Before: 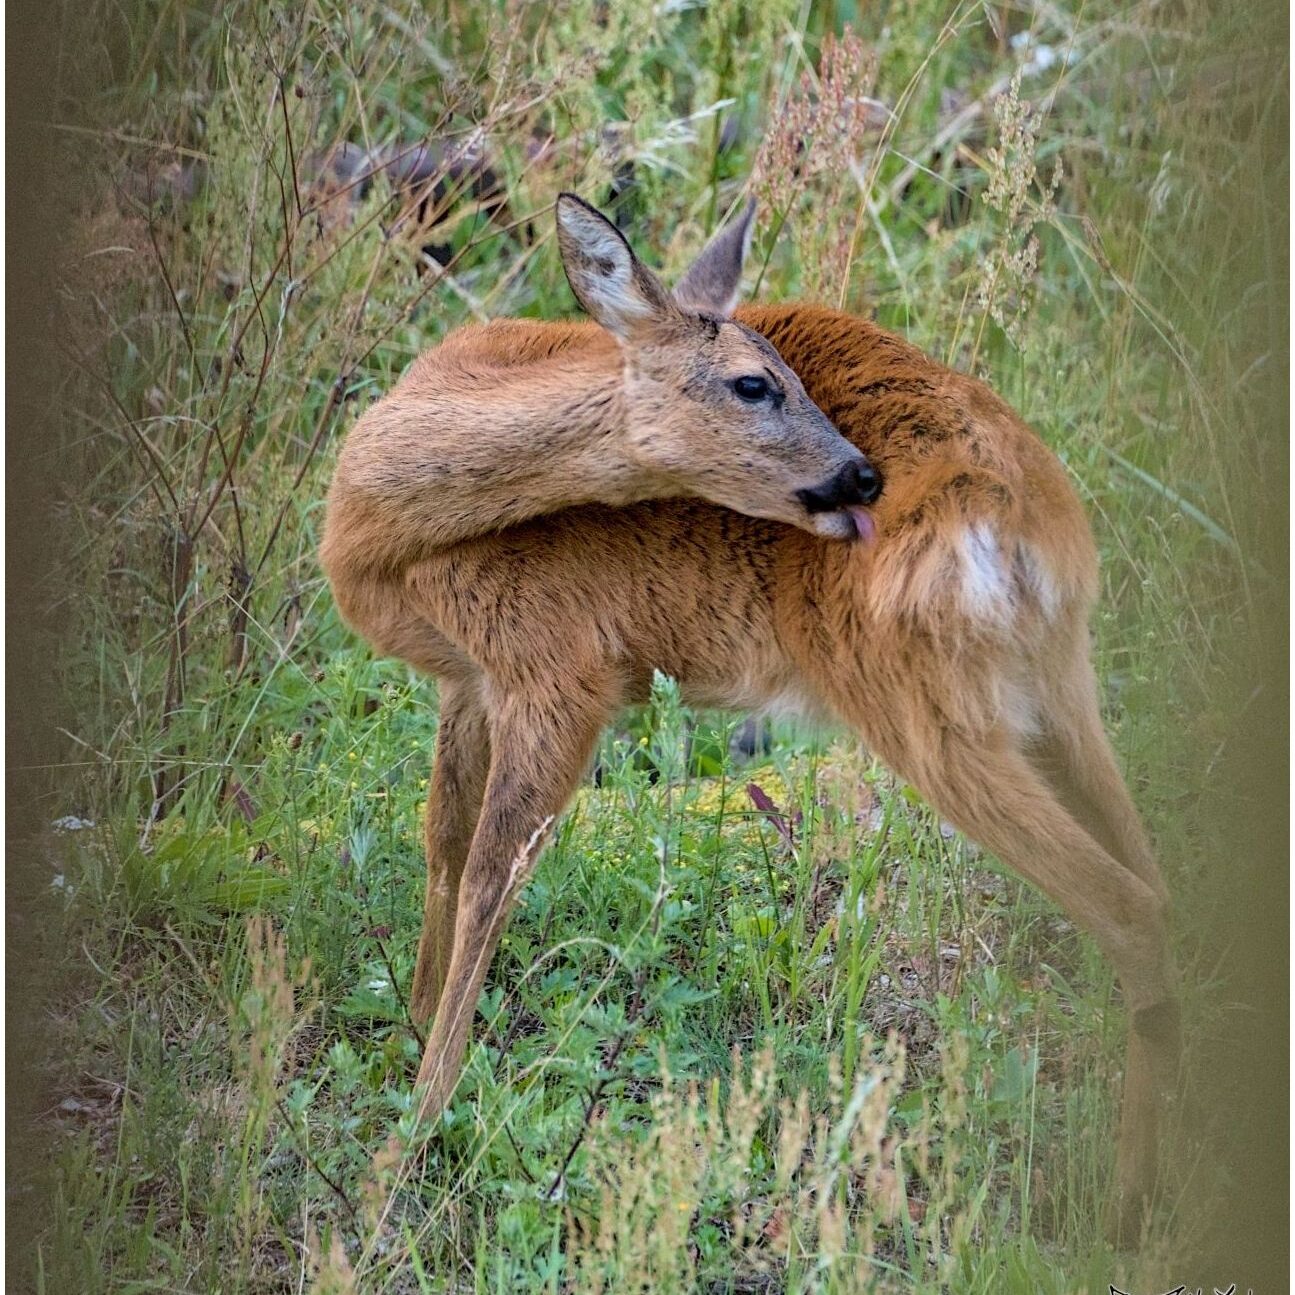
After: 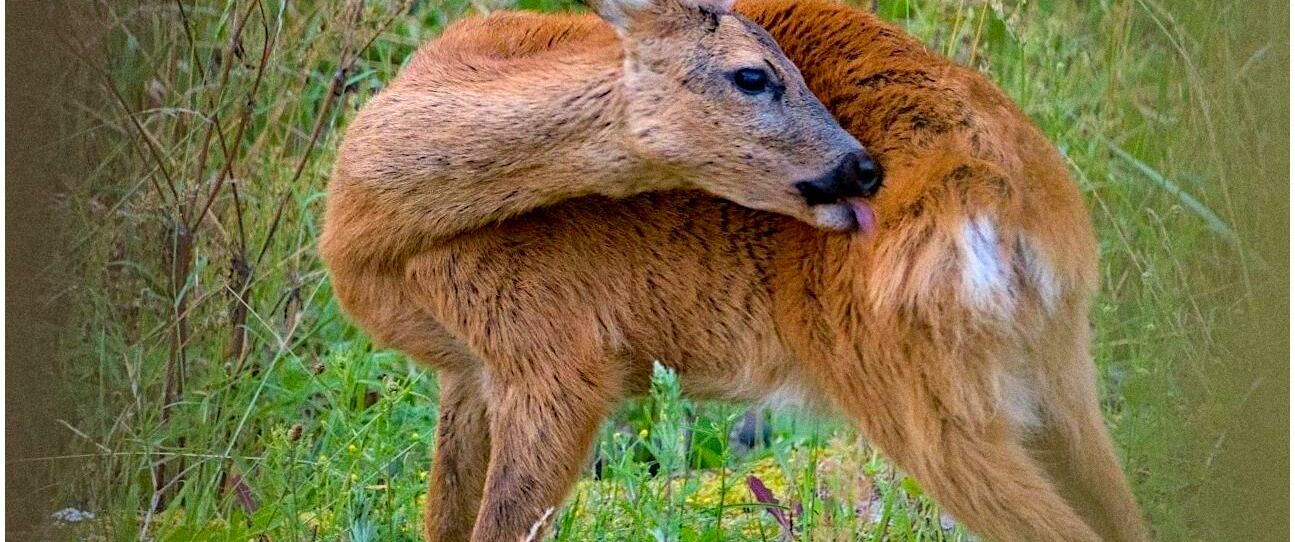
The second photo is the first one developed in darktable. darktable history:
shadows and highlights: shadows -24.28, highlights 49.77, soften with gaussian
grain: coarseness 0.09 ISO
crop and rotate: top 23.84%, bottom 34.294%
color correction: saturation 1.34
haze removal: compatibility mode true, adaptive false
